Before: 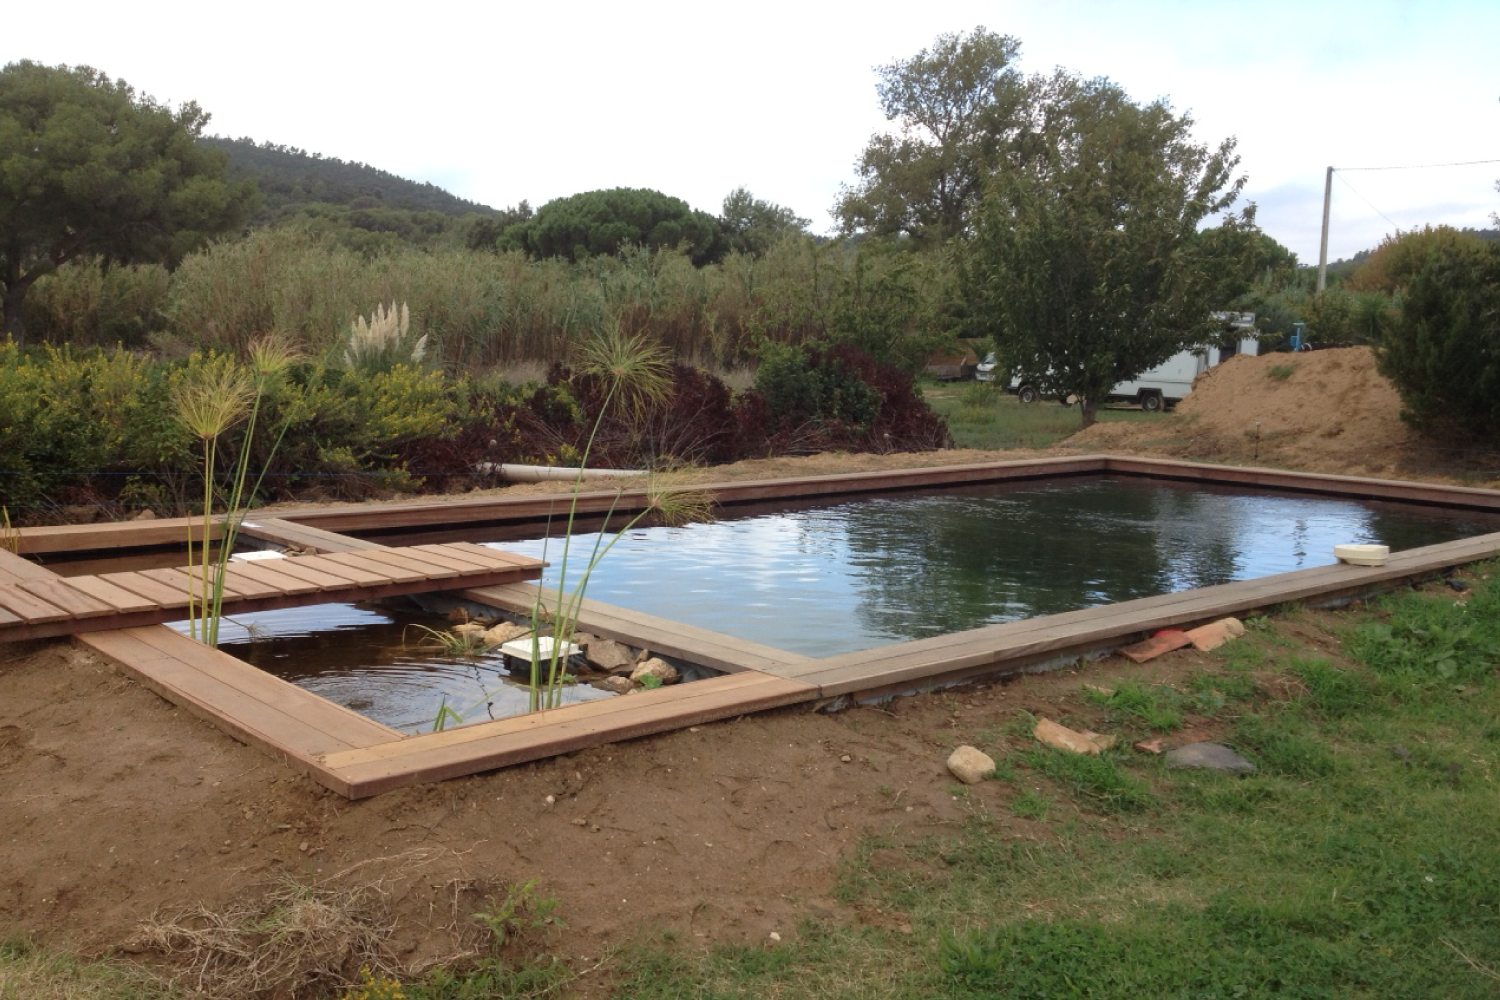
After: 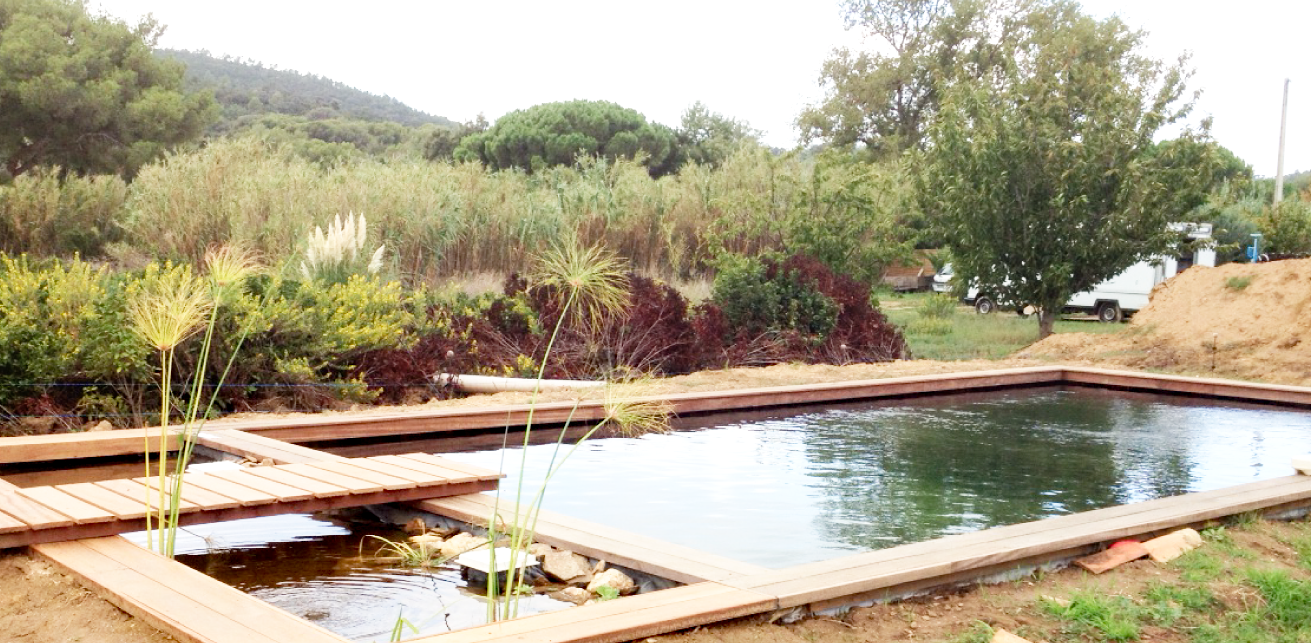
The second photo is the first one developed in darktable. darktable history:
crop: left 2.895%, top 8.986%, right 9.642%, bottom 26.695%
base curve: curves: ch0 [(0, 0) (0.012, 0.01) (0.073, 0.168) (0.31, 0.711) (0.645, 0.957) (1, 1)], fusion 1, preserve colors none
